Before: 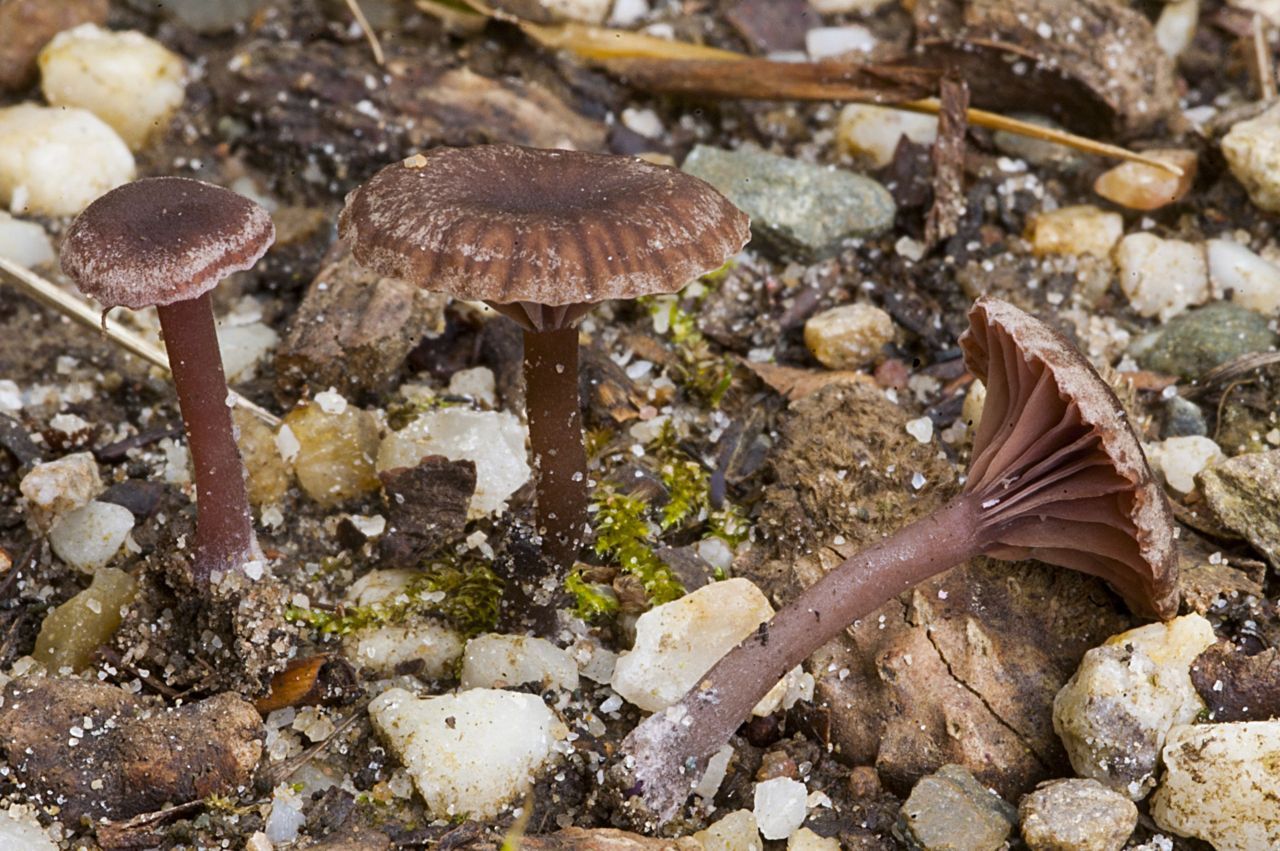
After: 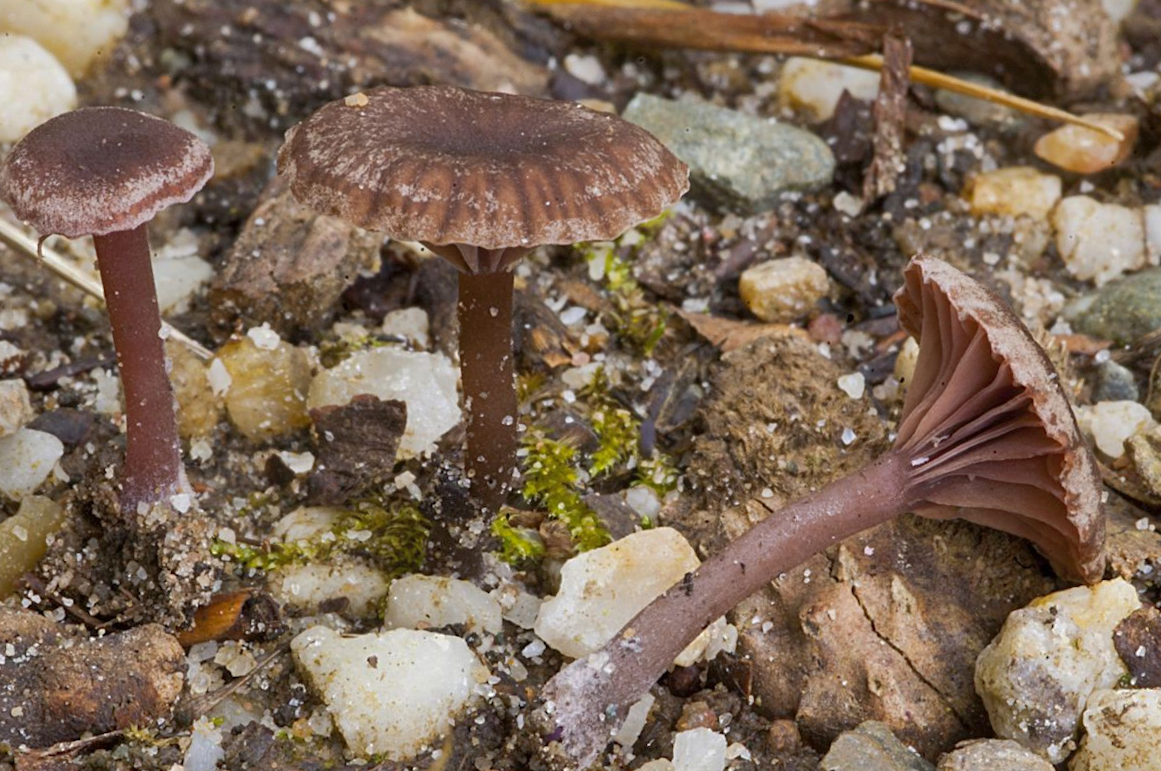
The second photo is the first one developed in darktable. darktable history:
crop and rotate: angle -1.96°, left 3.097%, top 4.154%, right 1.586%, bottom 0.529%
shadows and highlights: on, module defaults
